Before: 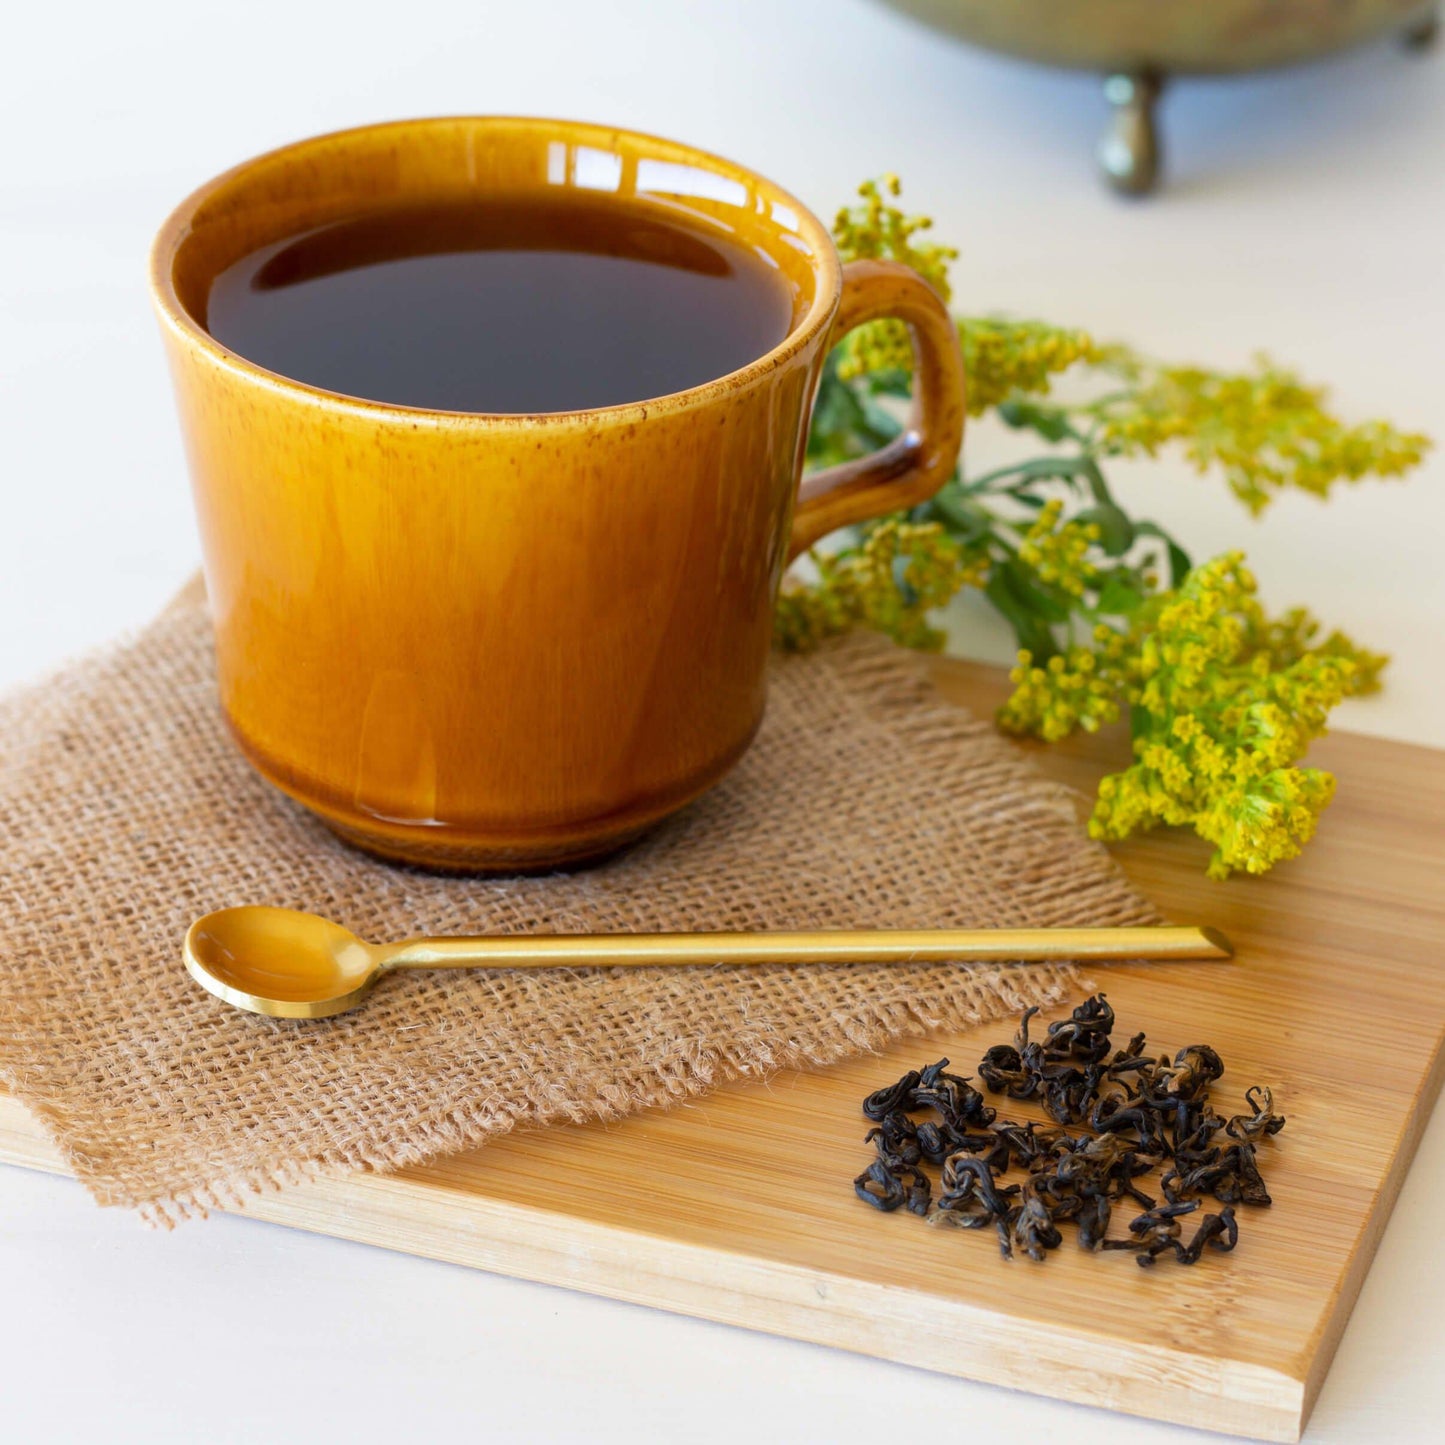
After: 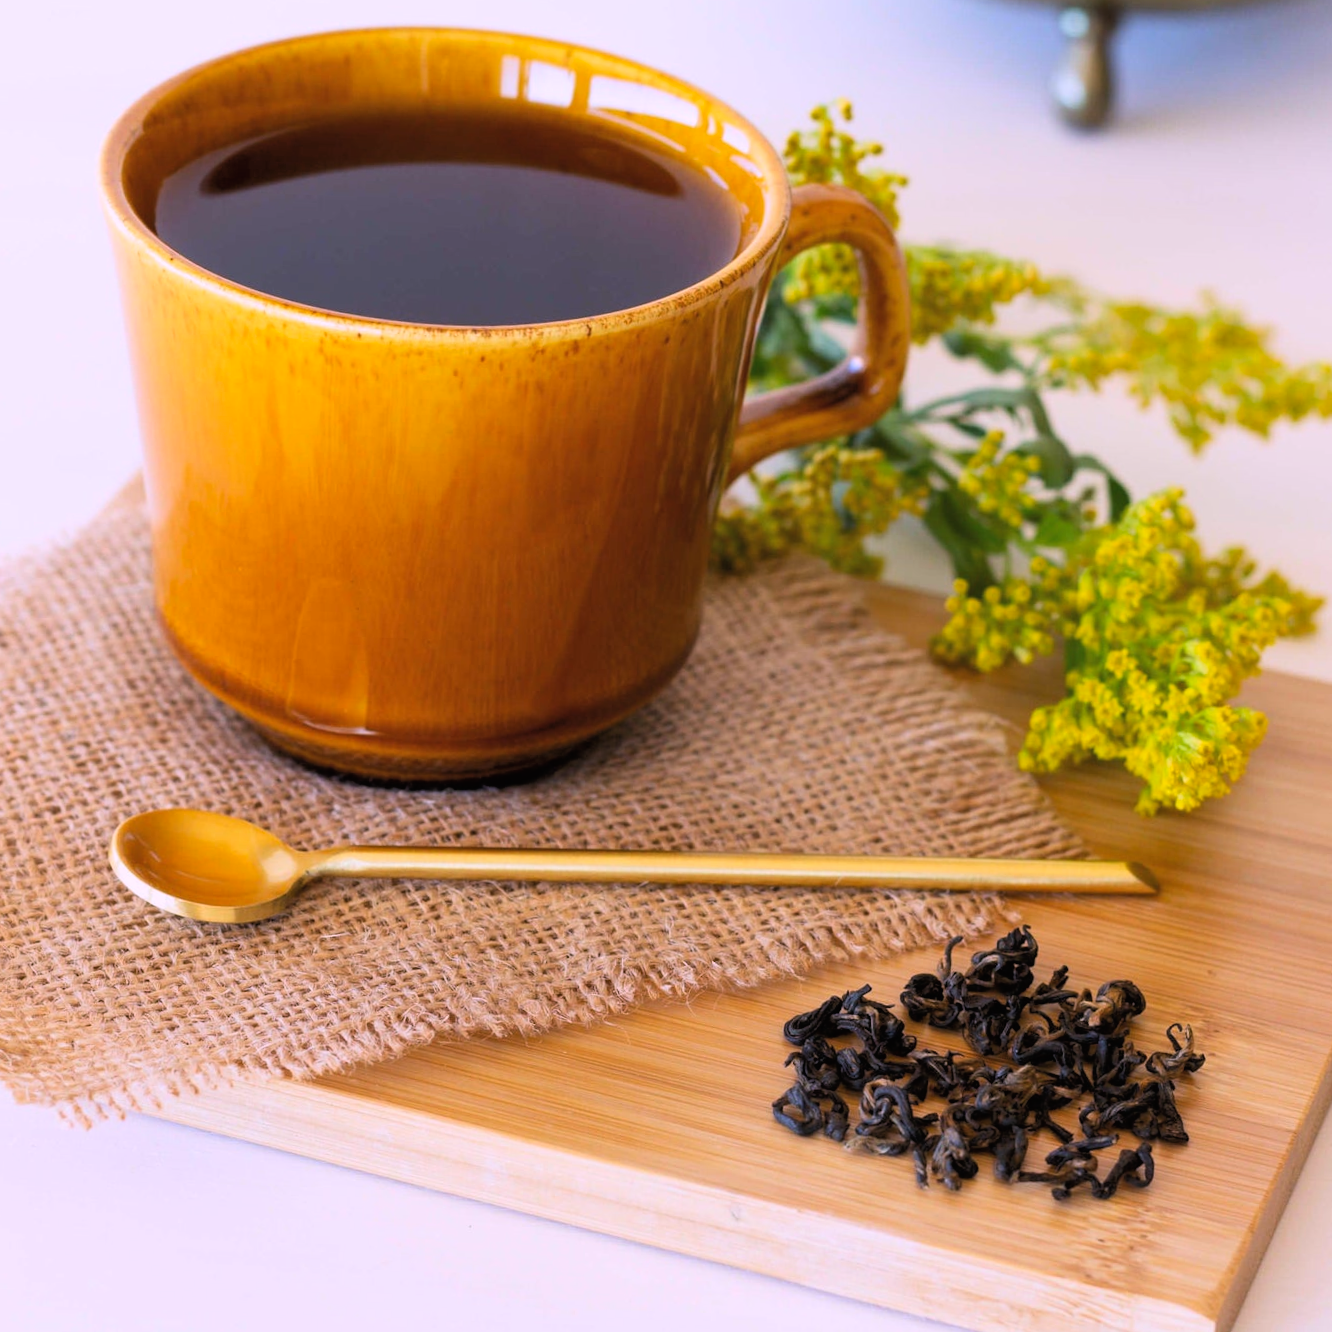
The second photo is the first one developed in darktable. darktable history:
tone curve: curves: ch0 [(0, 0) (0.118, 0.034) (0.182, 0.124) (0.265, 0.214) (0.504, 0.508) (0.783, 0.825) (1, 1)], color space Lab, linked channels, preserve colors none
white balance: red 1.066, blue 1.119
crop and rotate: angle -1.96°, left 3.097%, top 4.154%, right 1.586%, bottom 0.529%
contrast brightness saturation: contrast -0.11
